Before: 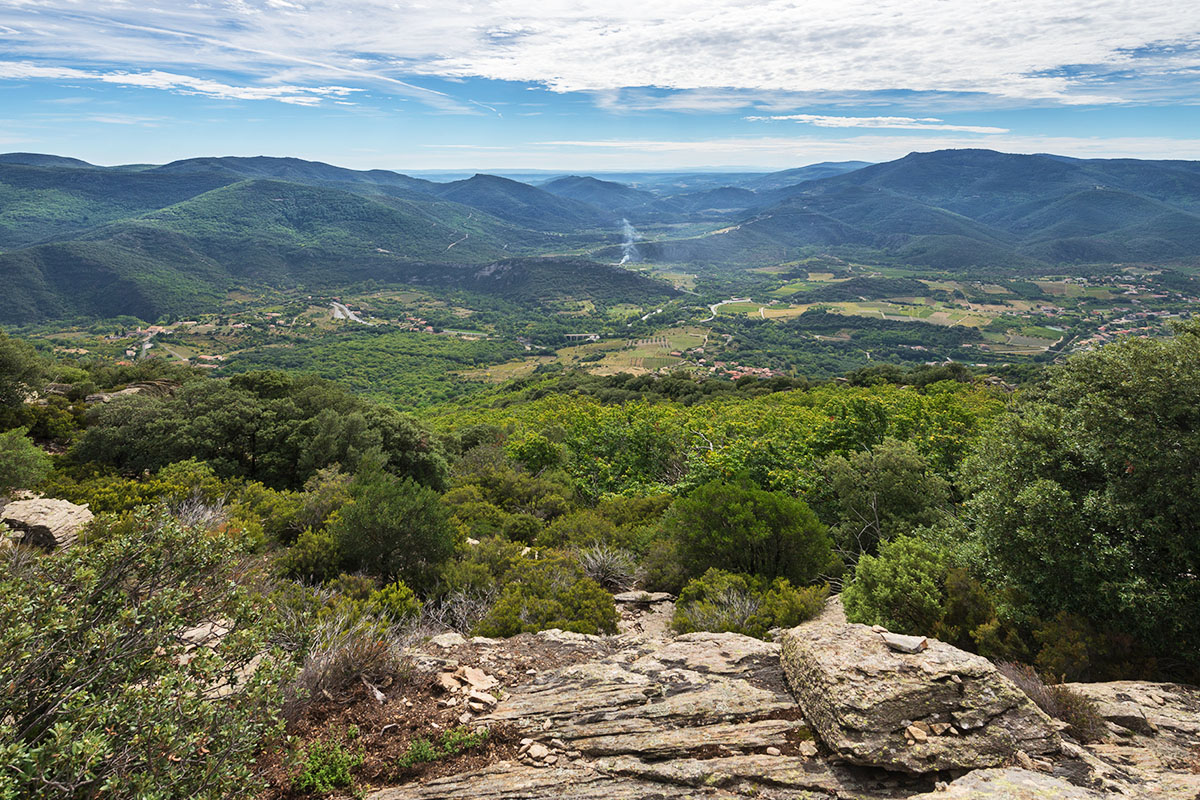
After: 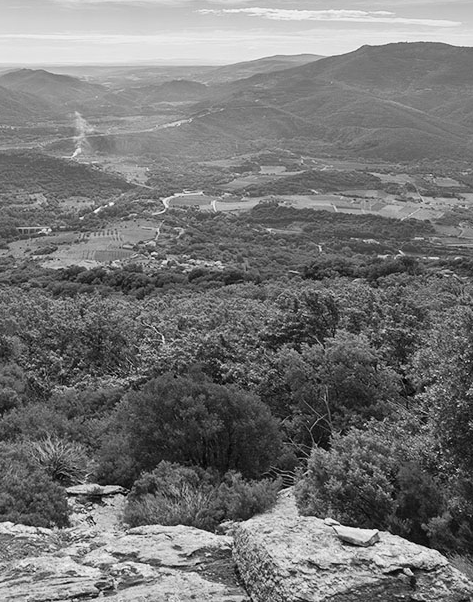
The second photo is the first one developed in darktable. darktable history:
contrast brightness saturation: contrast 0.07, brightness 0.08, saturation 0.18
crop: left 45.721%, top 13.393%, right 14.118%, bottom 10.01%
color calibration: output gray [0.22, 0.42, 0.37, 0], gray › normalize channels true, illuminant same as pipeline (D50), adaptation XYZ, x 0.346, y 0.359, gamut compression 0
